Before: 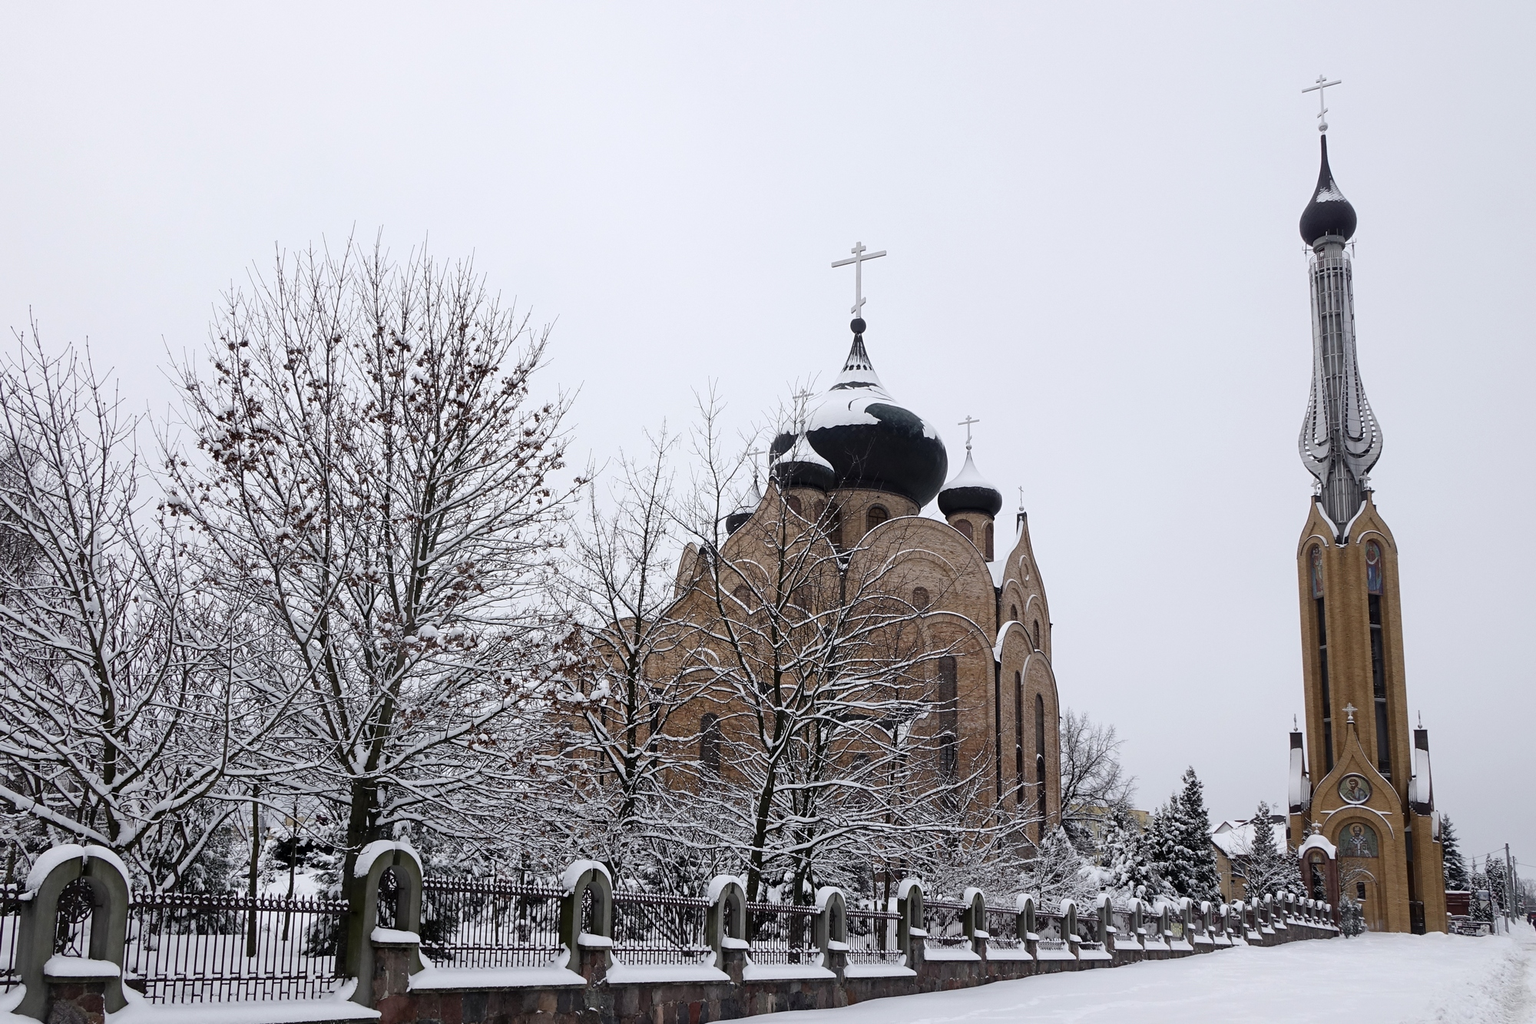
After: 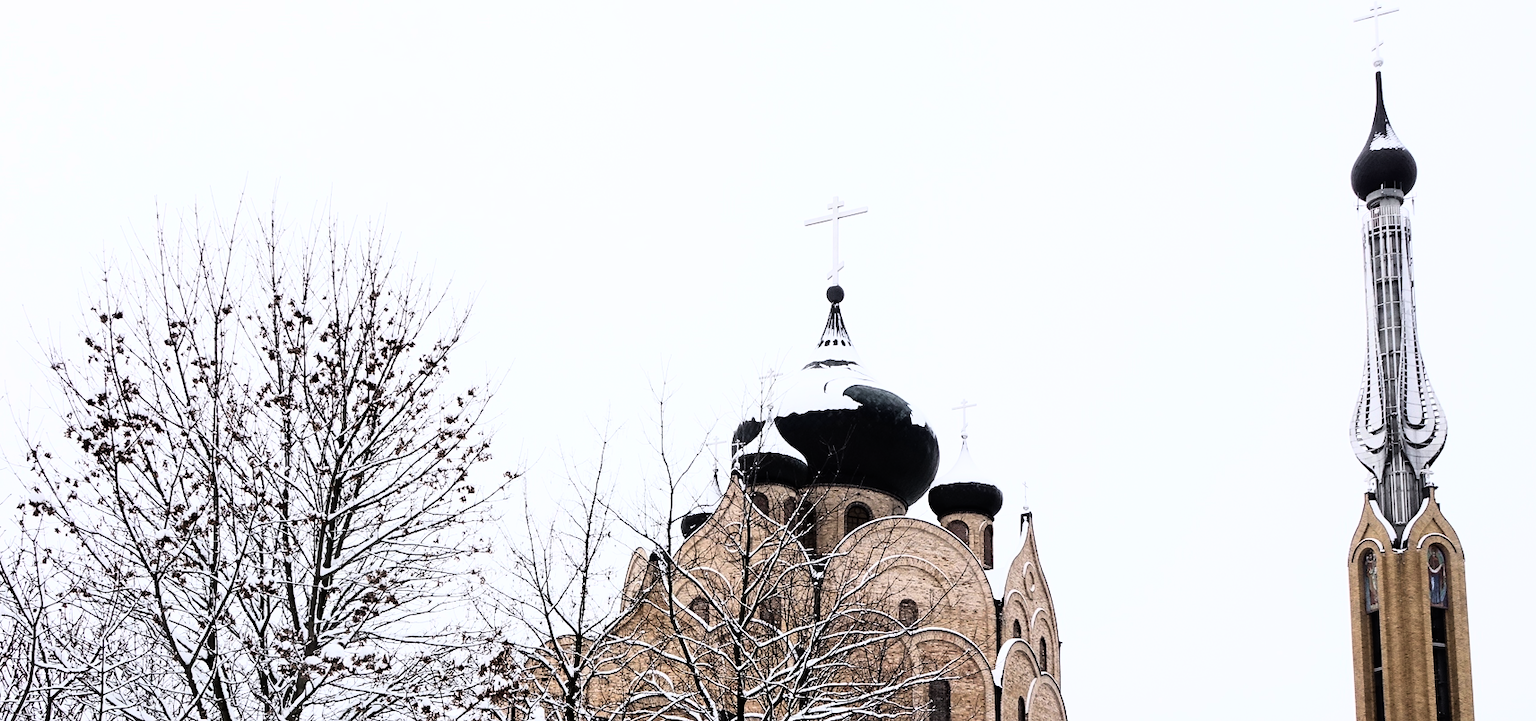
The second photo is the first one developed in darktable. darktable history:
crop and rotate: left 9.345%, top 7.22%, right 4.982%, bottom 32.331%
rgb curve: curves: ch0 [(0, 0) (0.21, 0.15) (0.24, 0.21) (0.5, 0.75) (0.75, 0.96) (0.89, 0.99) (1, 1)]; ch1 [(0, 0.02) (0.21, 0.13) (0.25, 0.2) (0.5, 0.67) (0.75, 0.9) (0.89, 0.97) (1, 1)]; ch2 [(0, 0.02) (0.21, 0.13) (0.25, 0.2) (0.5, 0.67) (0.75, 0.9) (0.89, 0.97) (1, 1)], compensate middle gray true
